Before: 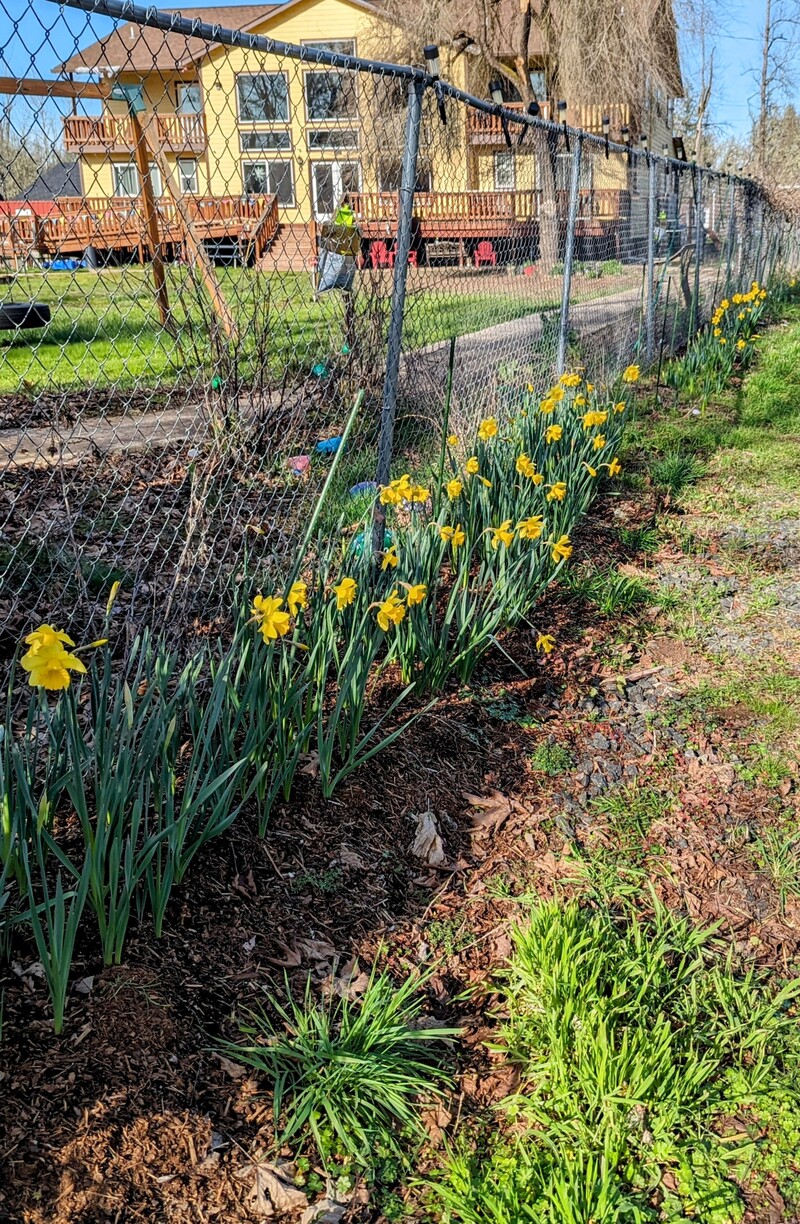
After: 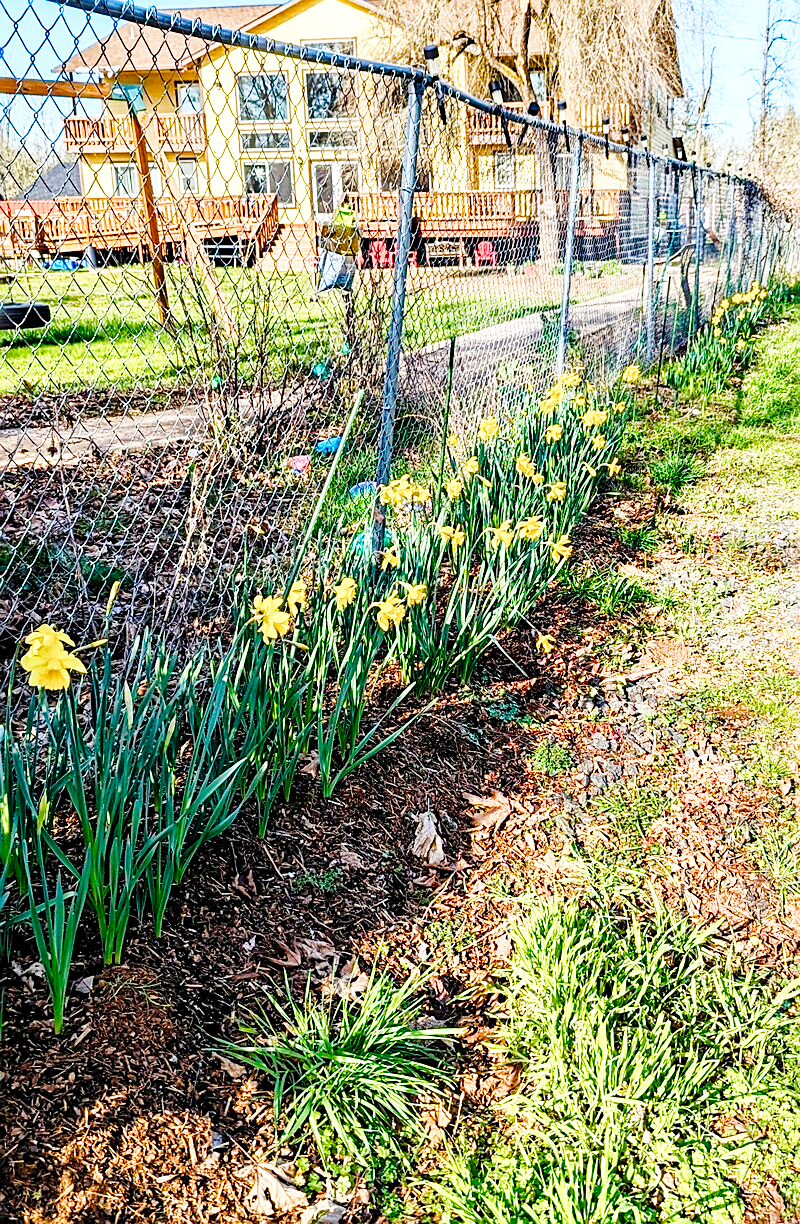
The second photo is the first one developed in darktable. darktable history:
base curve: curves: ch0 [(0, 0) (0.028, 0.03) (0.121, 0.232) (0.46, 0.748) (0.859, 0.968) (1, 1)], preserve colors none
exposure: black level correction 0.001, exposure 0.5 EV, compensate highlight preservation false
sharpen: on, module defaults
color balance rgb: perceptual saturation grading › global saturation 0.7%, perceptual saturation grading › highlights -34.423%, perceptual saturation grading › mid-tones 15.031%, perceptual saturation grading › shadows 47.749%, global vibrance 45.506%
